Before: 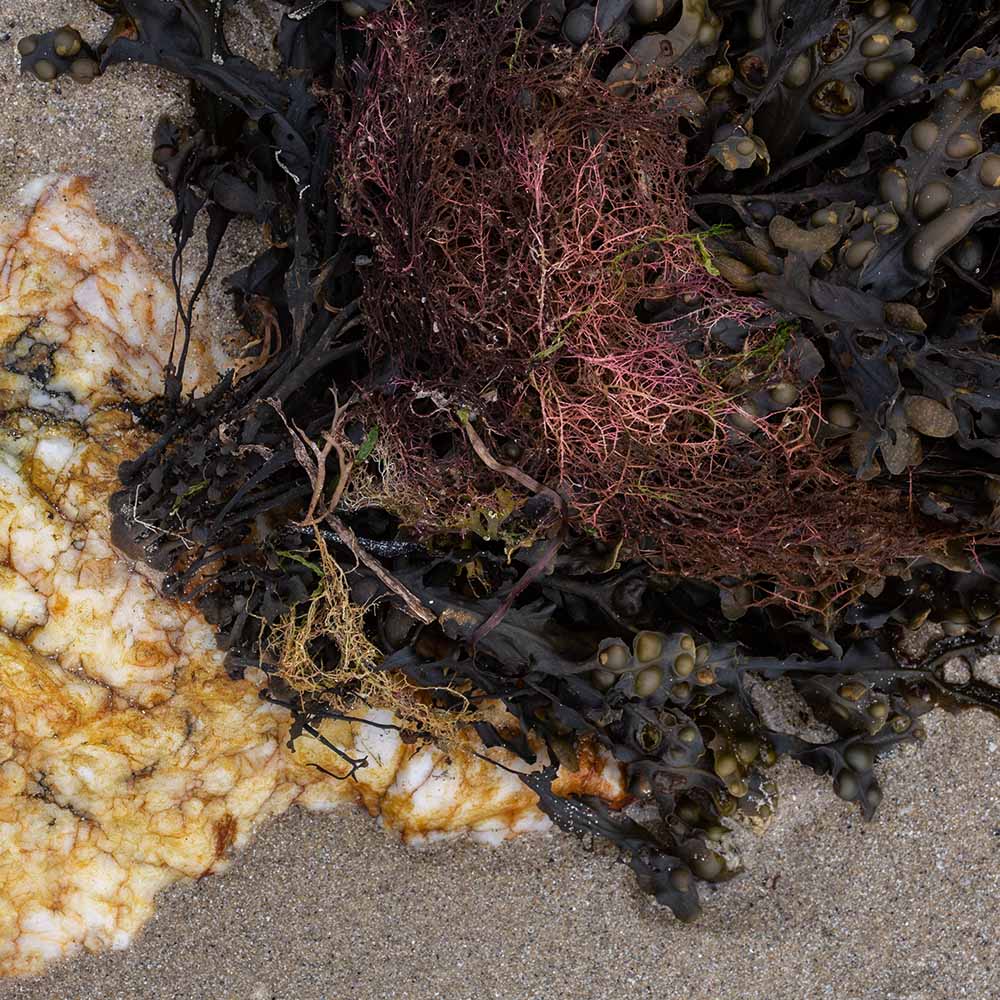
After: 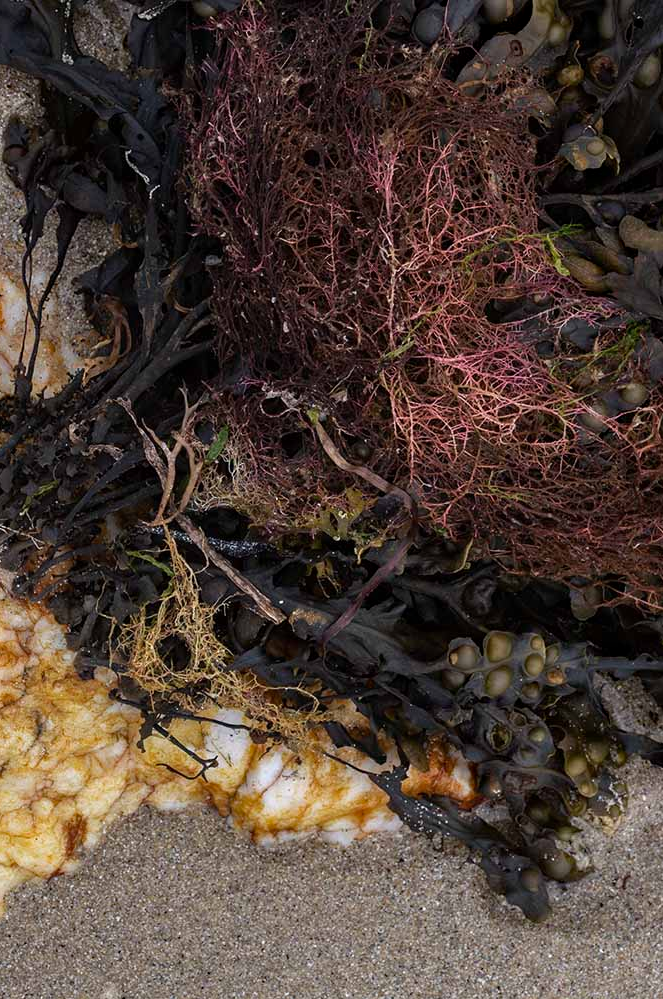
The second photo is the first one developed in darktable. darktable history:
haze removal: adaptive false
crop and rotate: left 15.092%, right 18.578%
